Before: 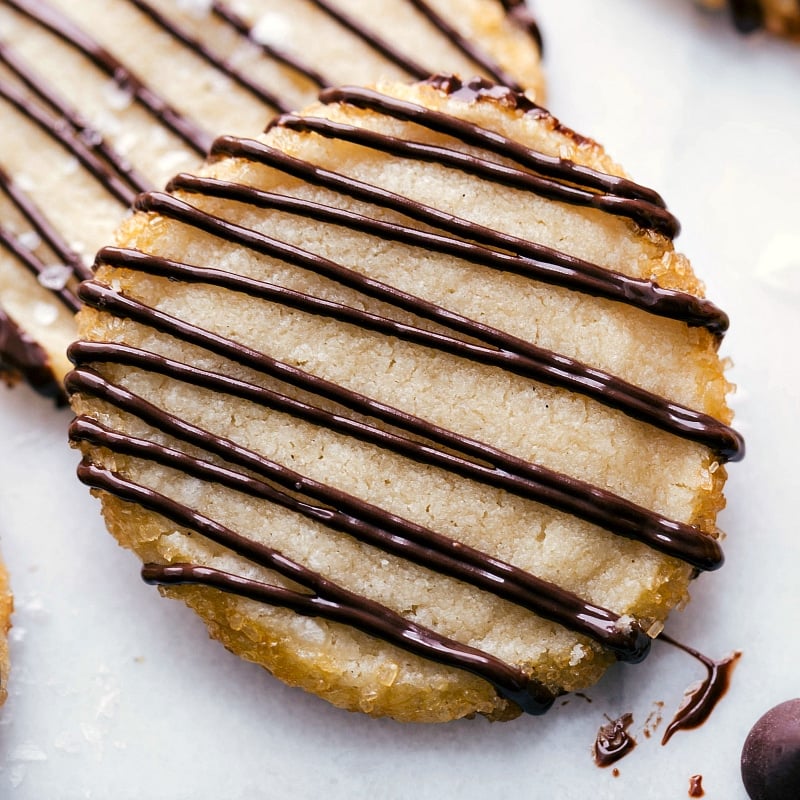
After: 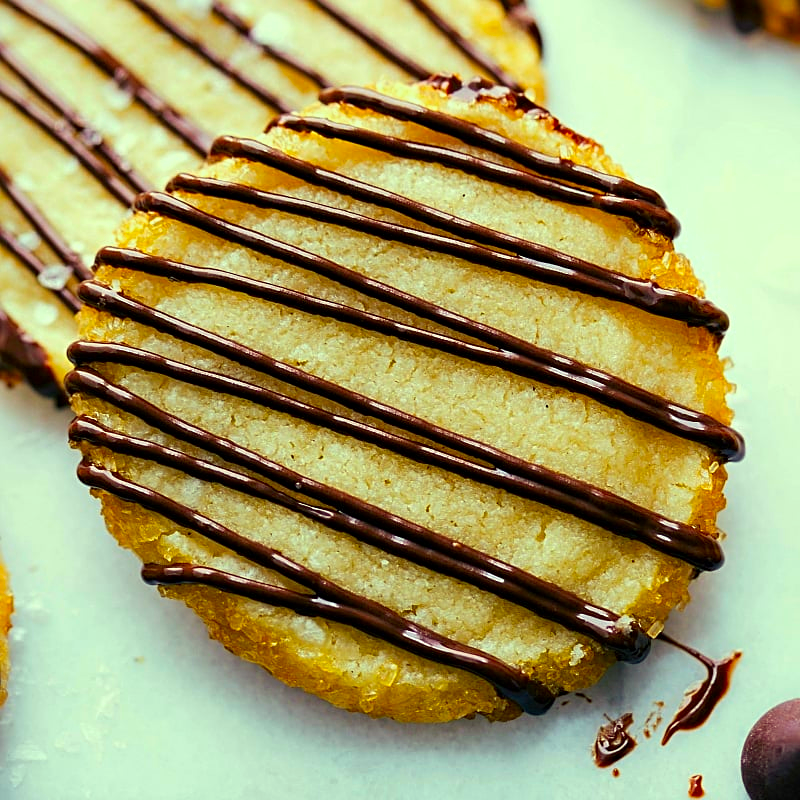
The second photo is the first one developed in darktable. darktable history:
color correction: highlights a* -11.17, highlights b* 9.86, saturation 1.71
sharpen: radius 2.527, amount 0.336
